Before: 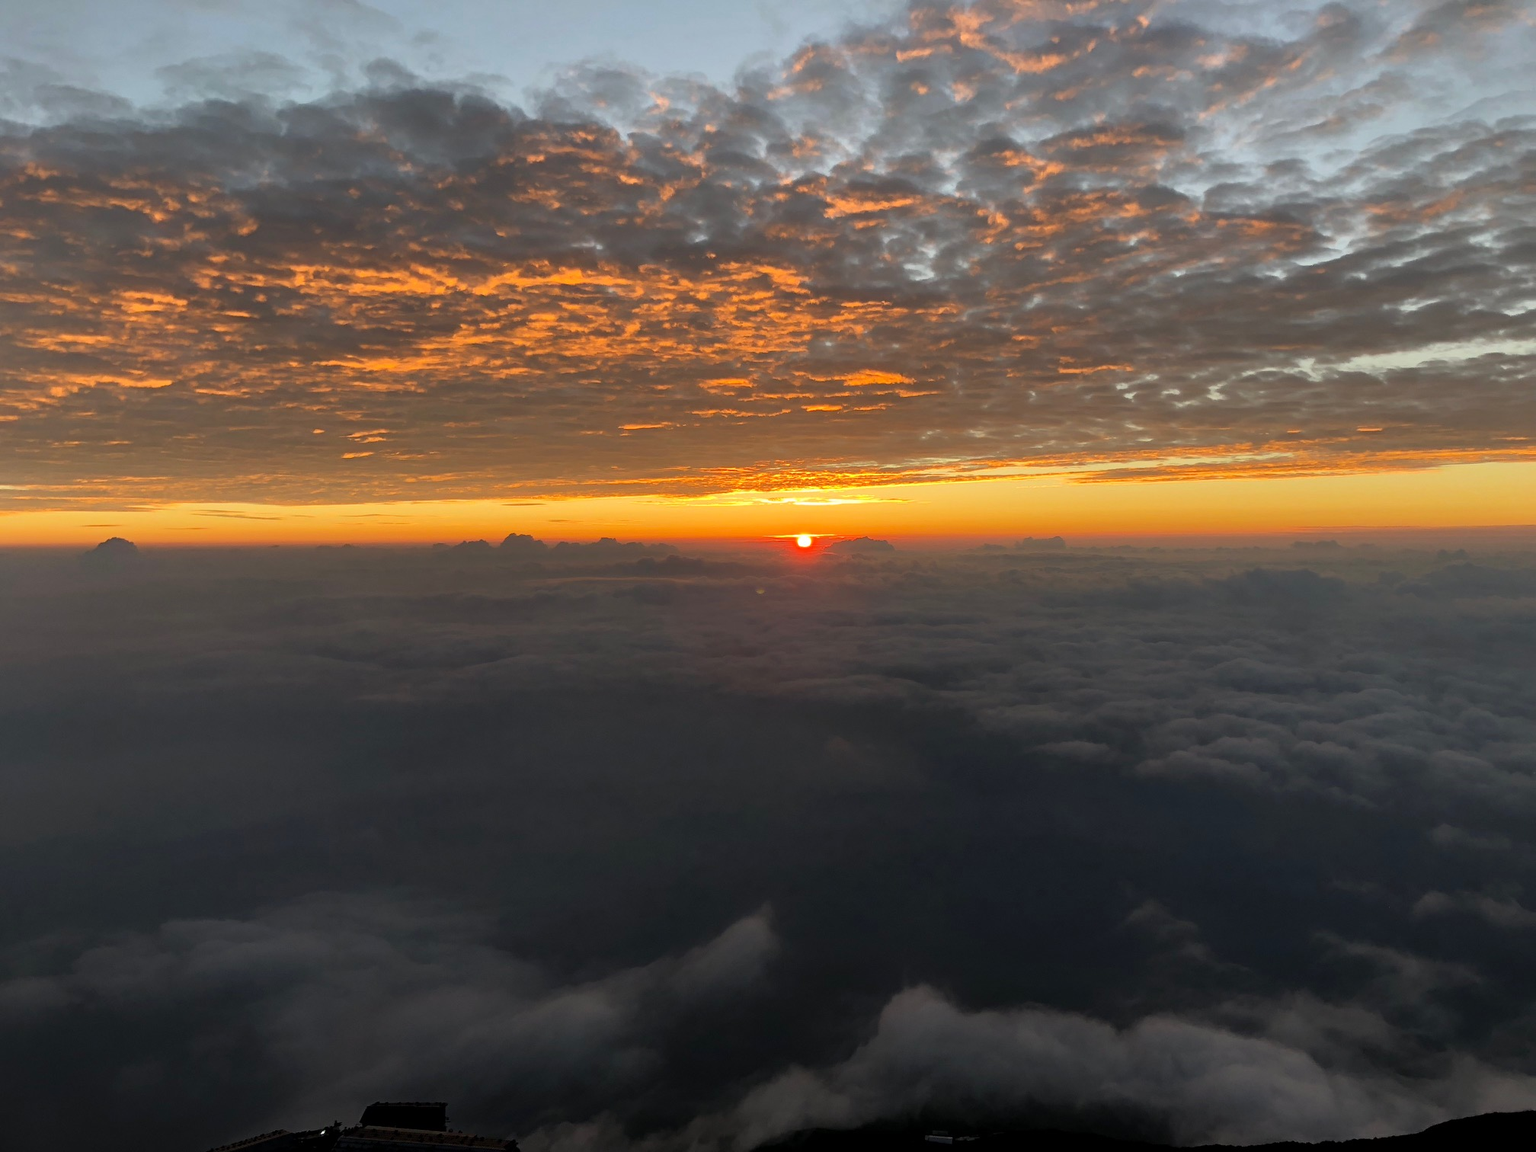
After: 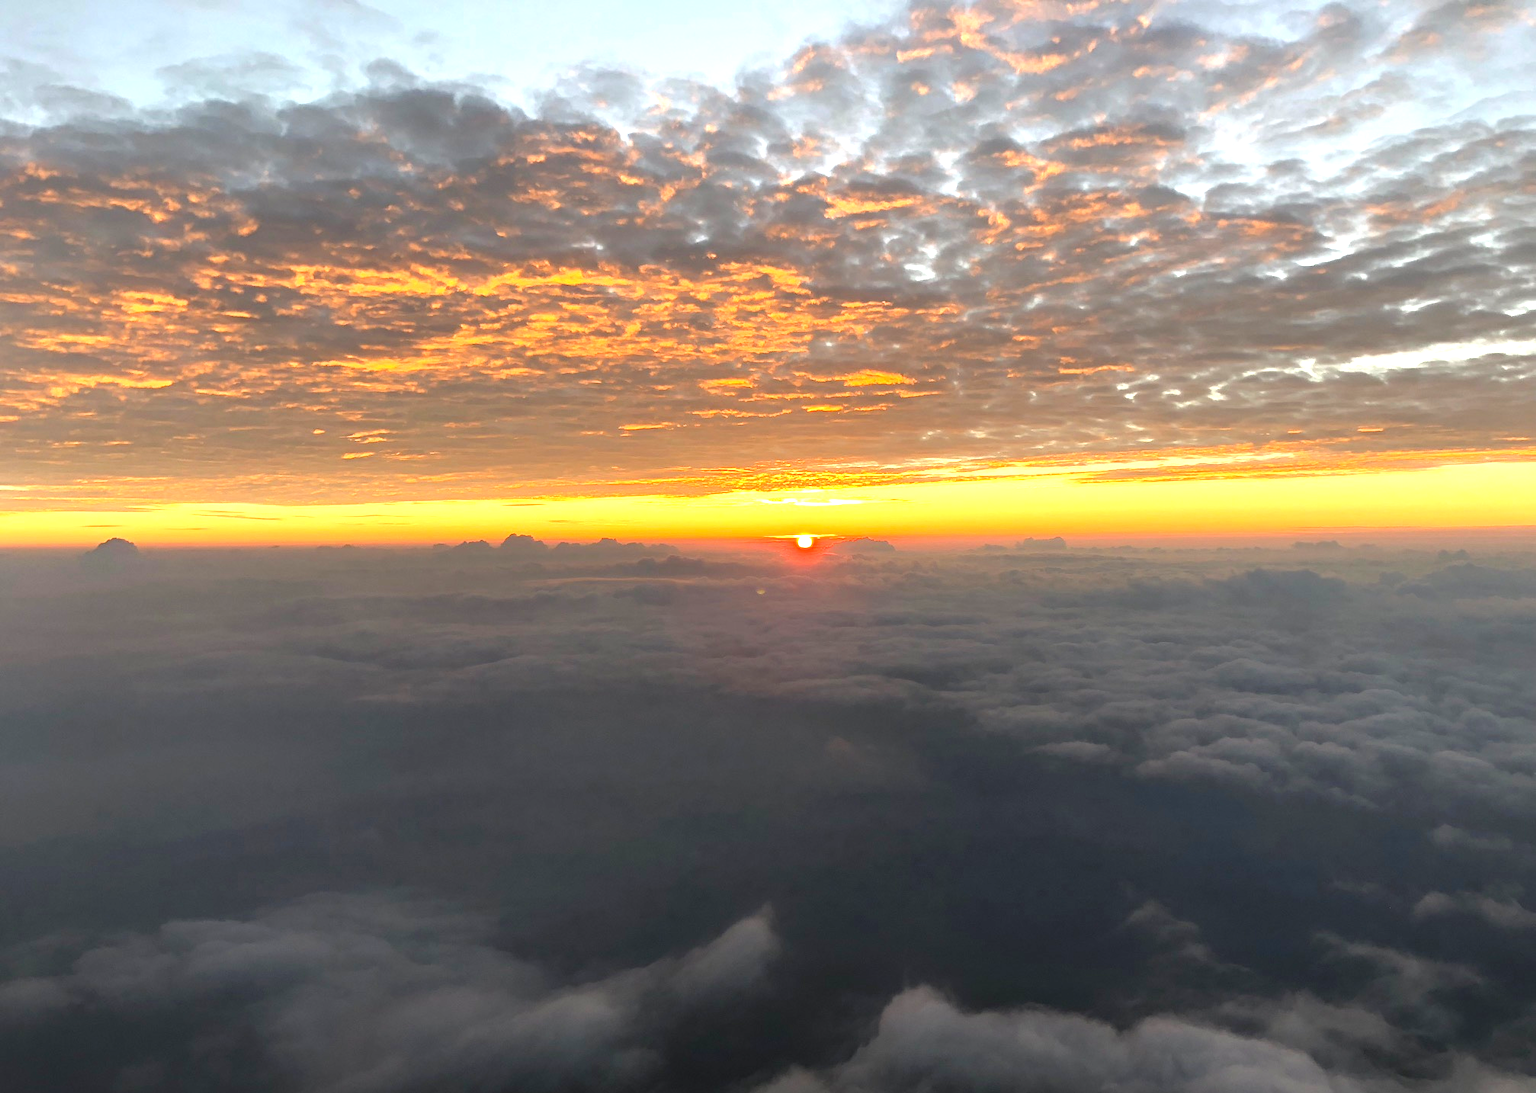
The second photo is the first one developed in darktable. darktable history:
crop and rotate: top 0%, bottom 5.097%
exposure: black level correction 0, exposure 1.2 EV, compensate highlight preservation false
